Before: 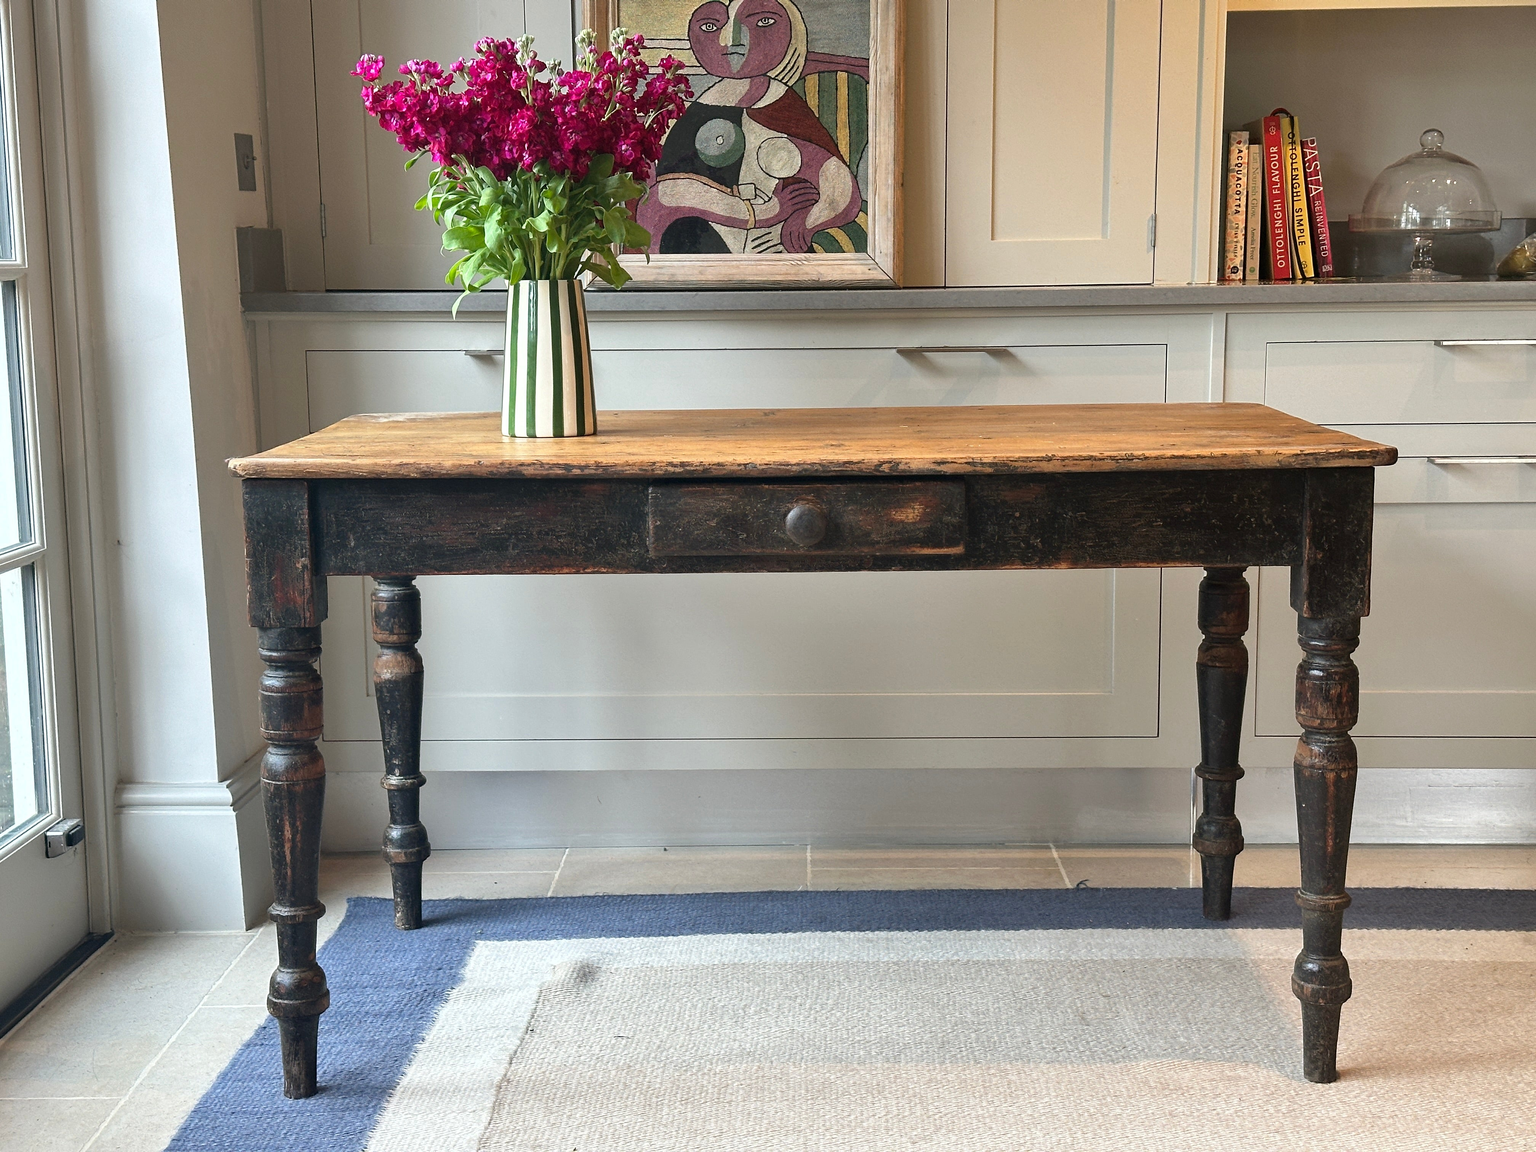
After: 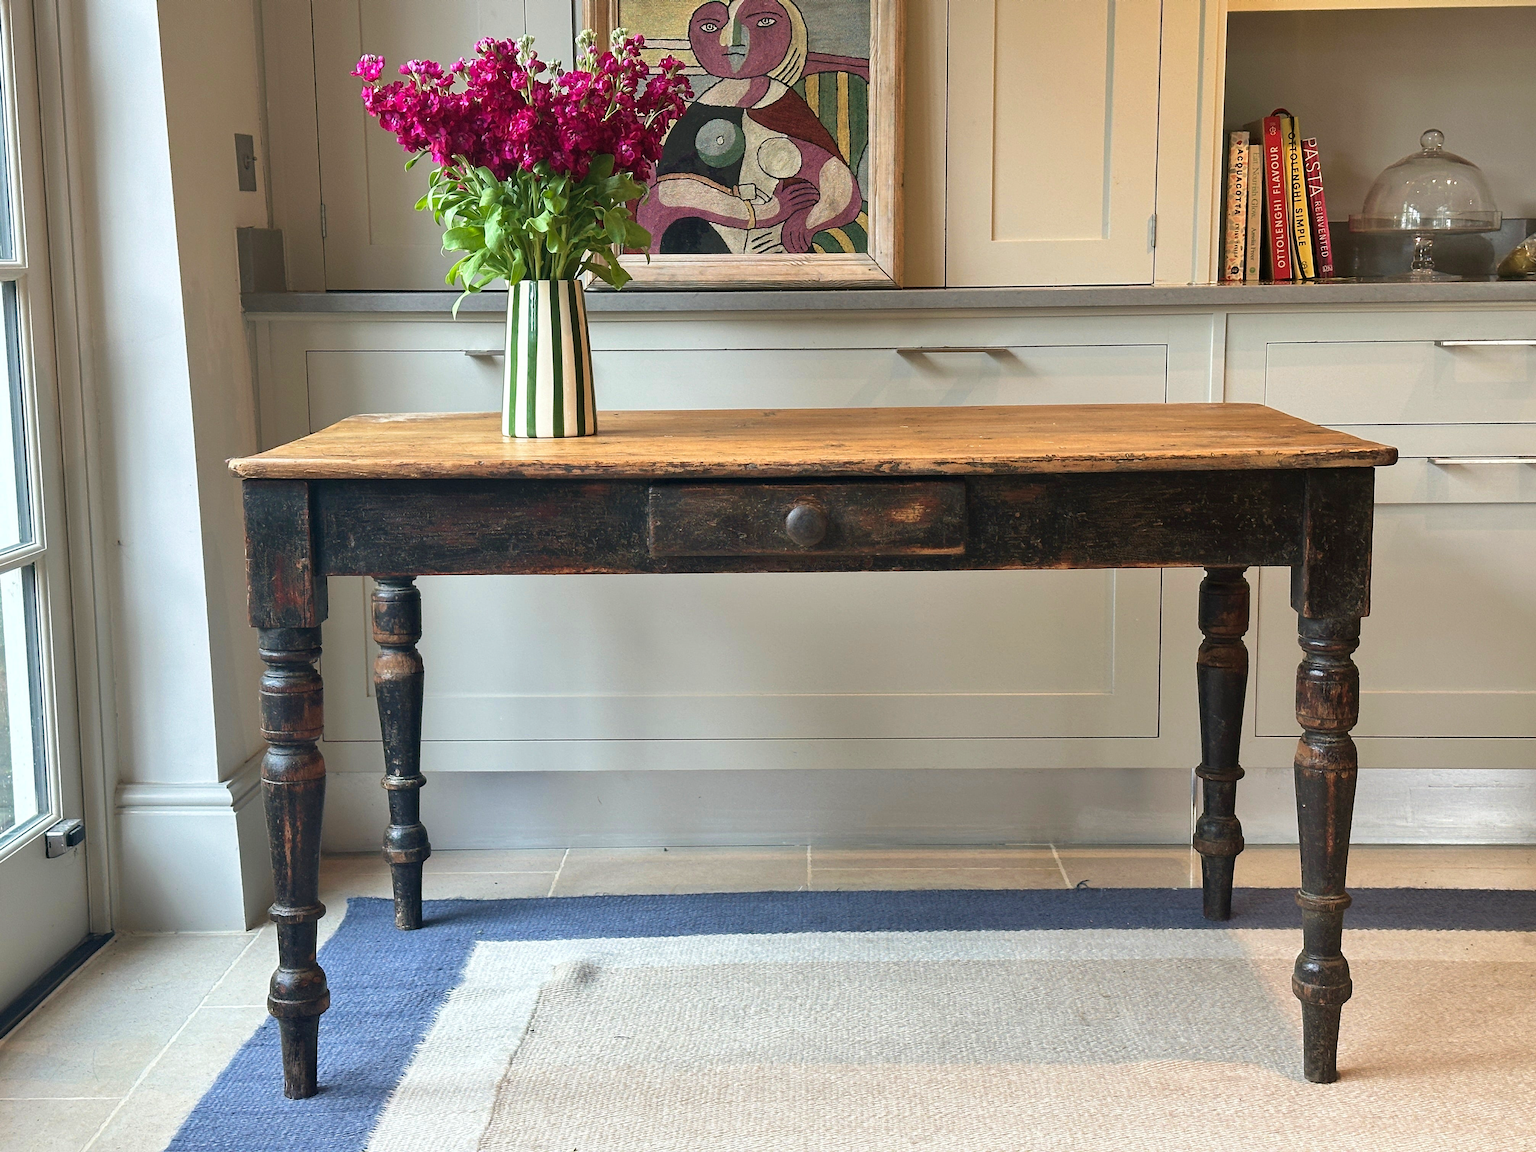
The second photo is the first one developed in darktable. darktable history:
velvia: strength 24.85%
